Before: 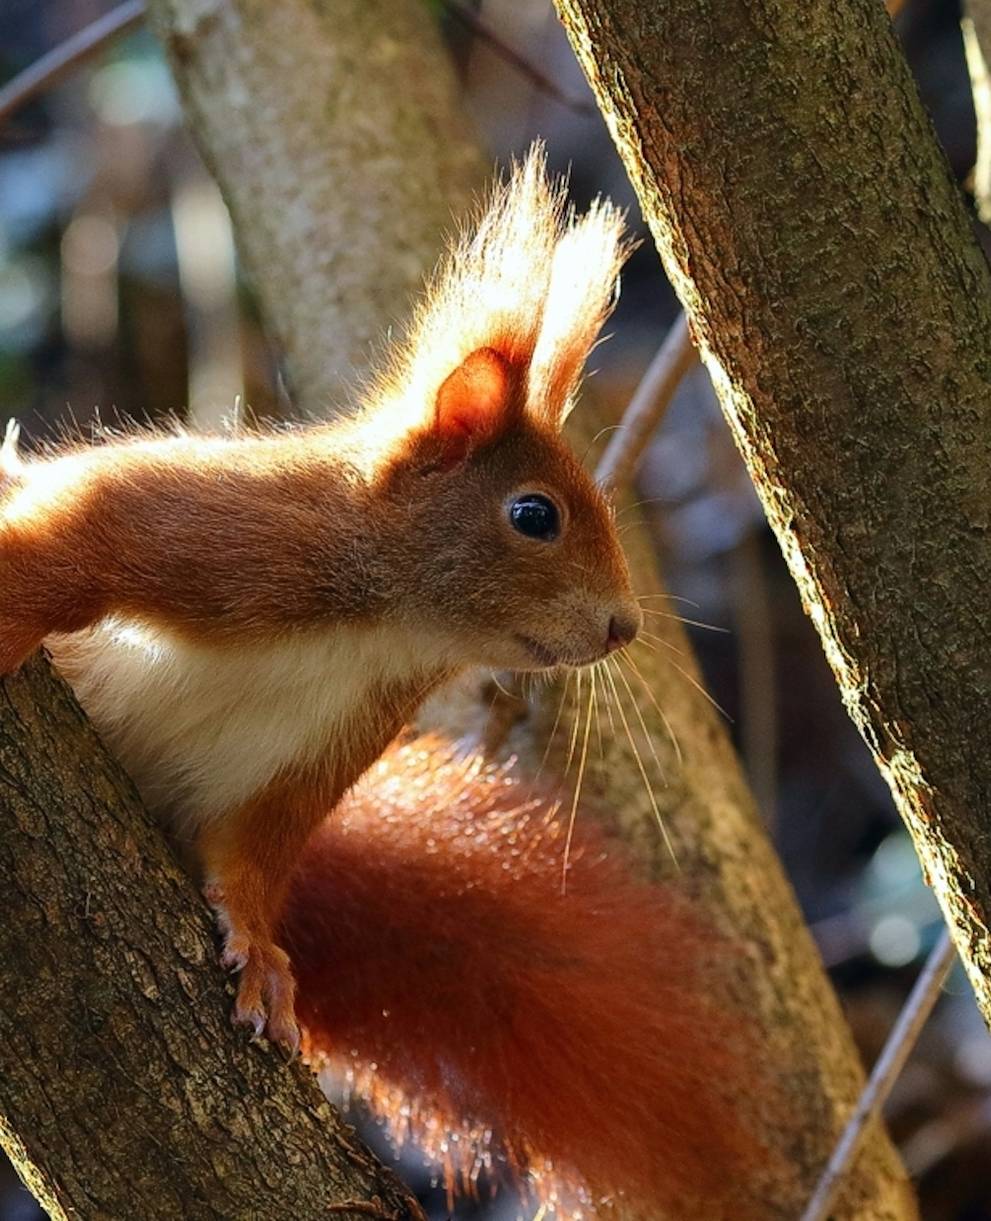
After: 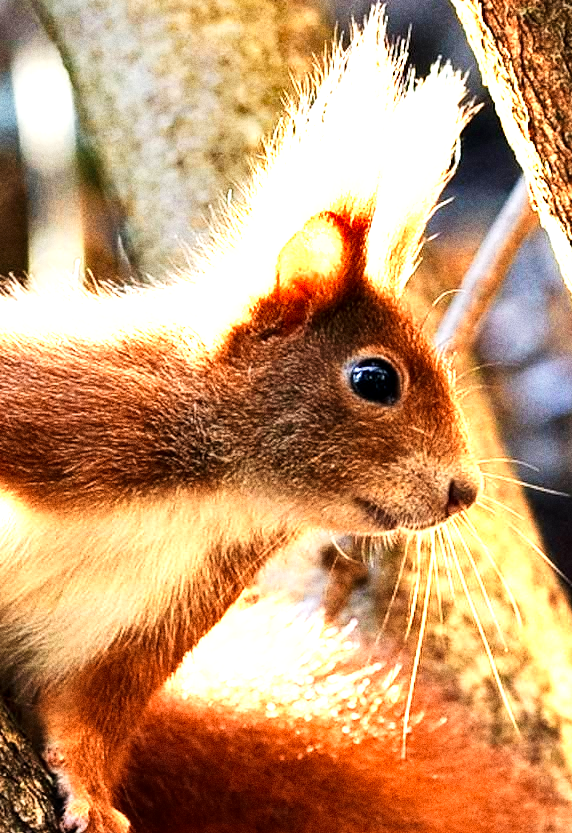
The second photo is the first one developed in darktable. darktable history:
grain: coarseness 11.82 ISO, strength 36.67%, mid-tones bias 74.17%
contrast brightness saturation: saturation -0.05
crop: left 16.202%, top 11.208%, right 26.045%, bottom 20.557%
shadows and highlights: radius 108.52, shadows 40.68, highlights -72.88, low approximation 0.01, soften with gaussian
local contrast: highlights 100%, shadows 100%, detail 120%, midtone range 0.2
base curve: curves: ch0 [(0, 0) (0.007, 0.004) (0.027, 0.03) (0.046, 0.07) (0.207, 0.54) (0.442, 0.872) (0.673, 0.972) (1, 1)], preserve colors none
color zones: curves: ch0 [(0.018, 0.548) (0.197, 0.654) (0.425, 0.447) (0.605, 0.658) (0.732, 0.579)]; ch1 [(0.105, 0.531) (0.224, 0.531) (0.386, 0.39) (0.618, 0.456) (0.732, 0.456) (0.956, 0.421)]; ch2 [(0.039, 0.583) (0.215, 0.465) (0.399, 0.544) (0.465, 0.548) (0.614, 0.447) (0.724, 0.43) (0.882, 0.623) (0.956, 0.632)]
levels: levels [0, 0.474, 0.947]
